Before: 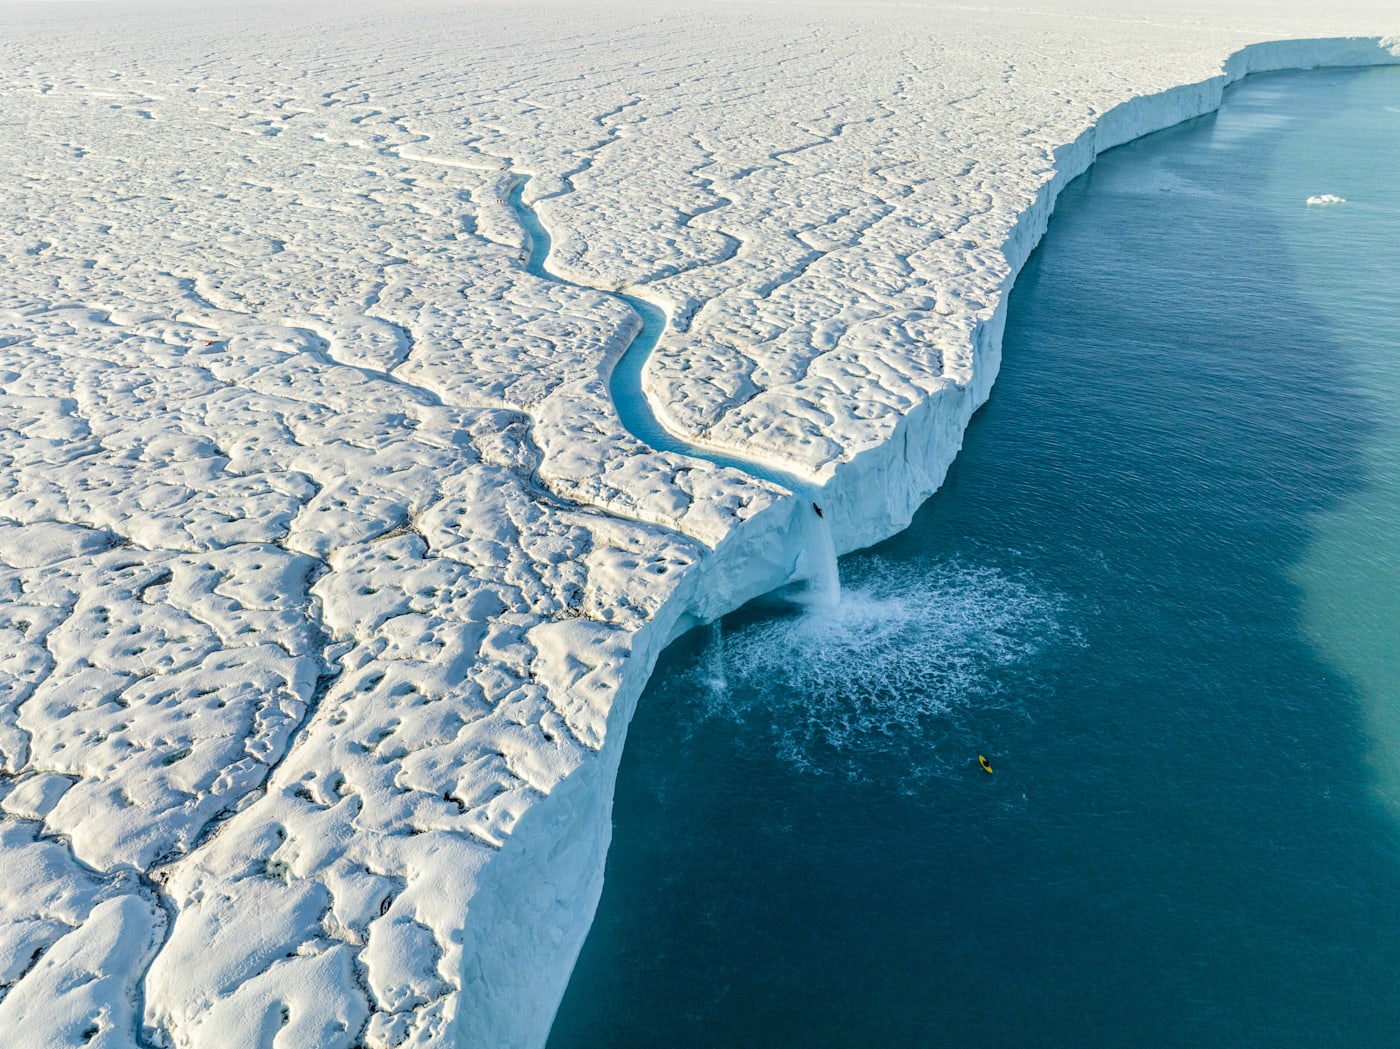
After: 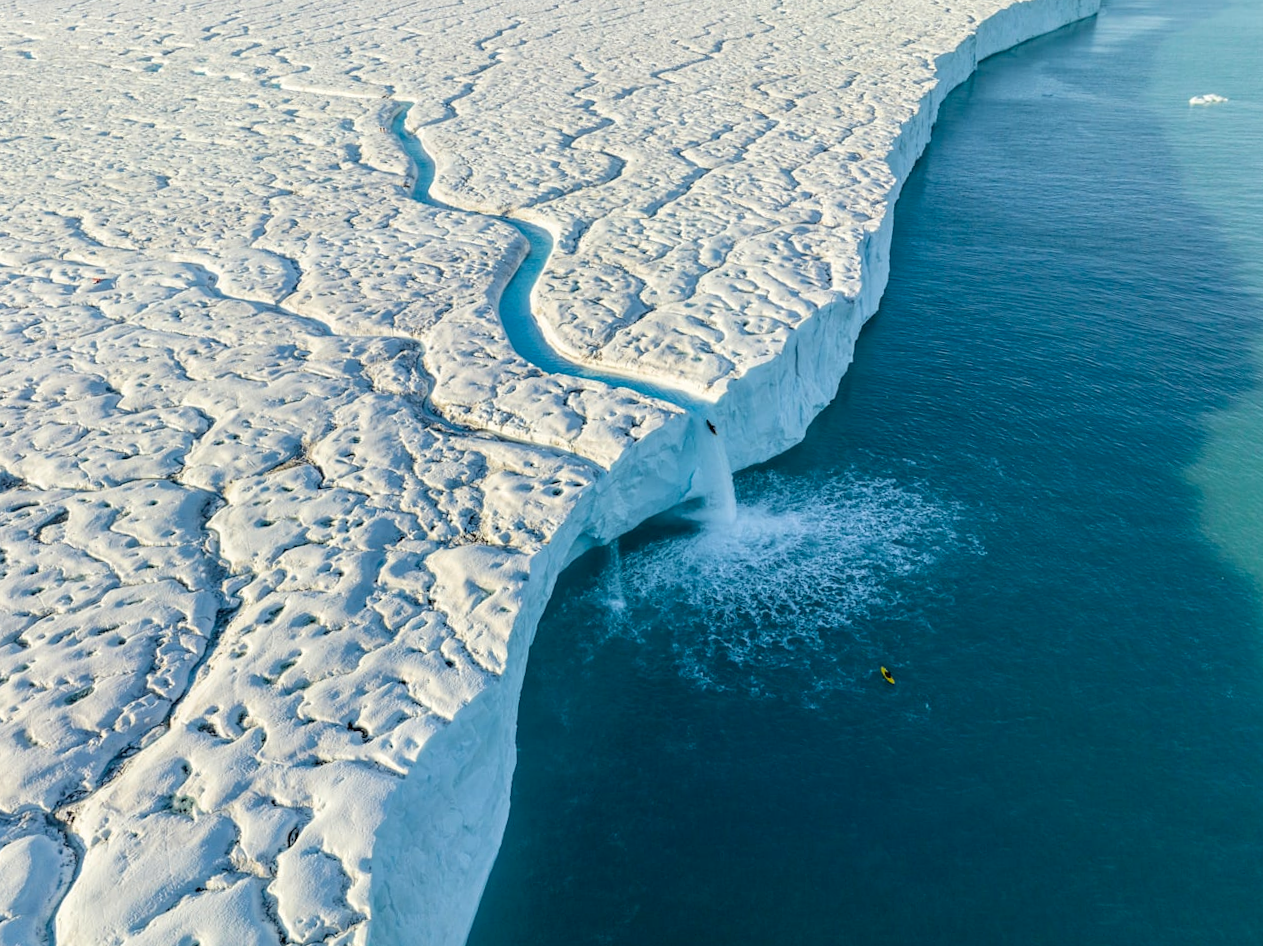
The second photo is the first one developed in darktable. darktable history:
crop and rotate: angle 1.96°, left 5.673%, top 5.673%
color balance: output saturation 110%
